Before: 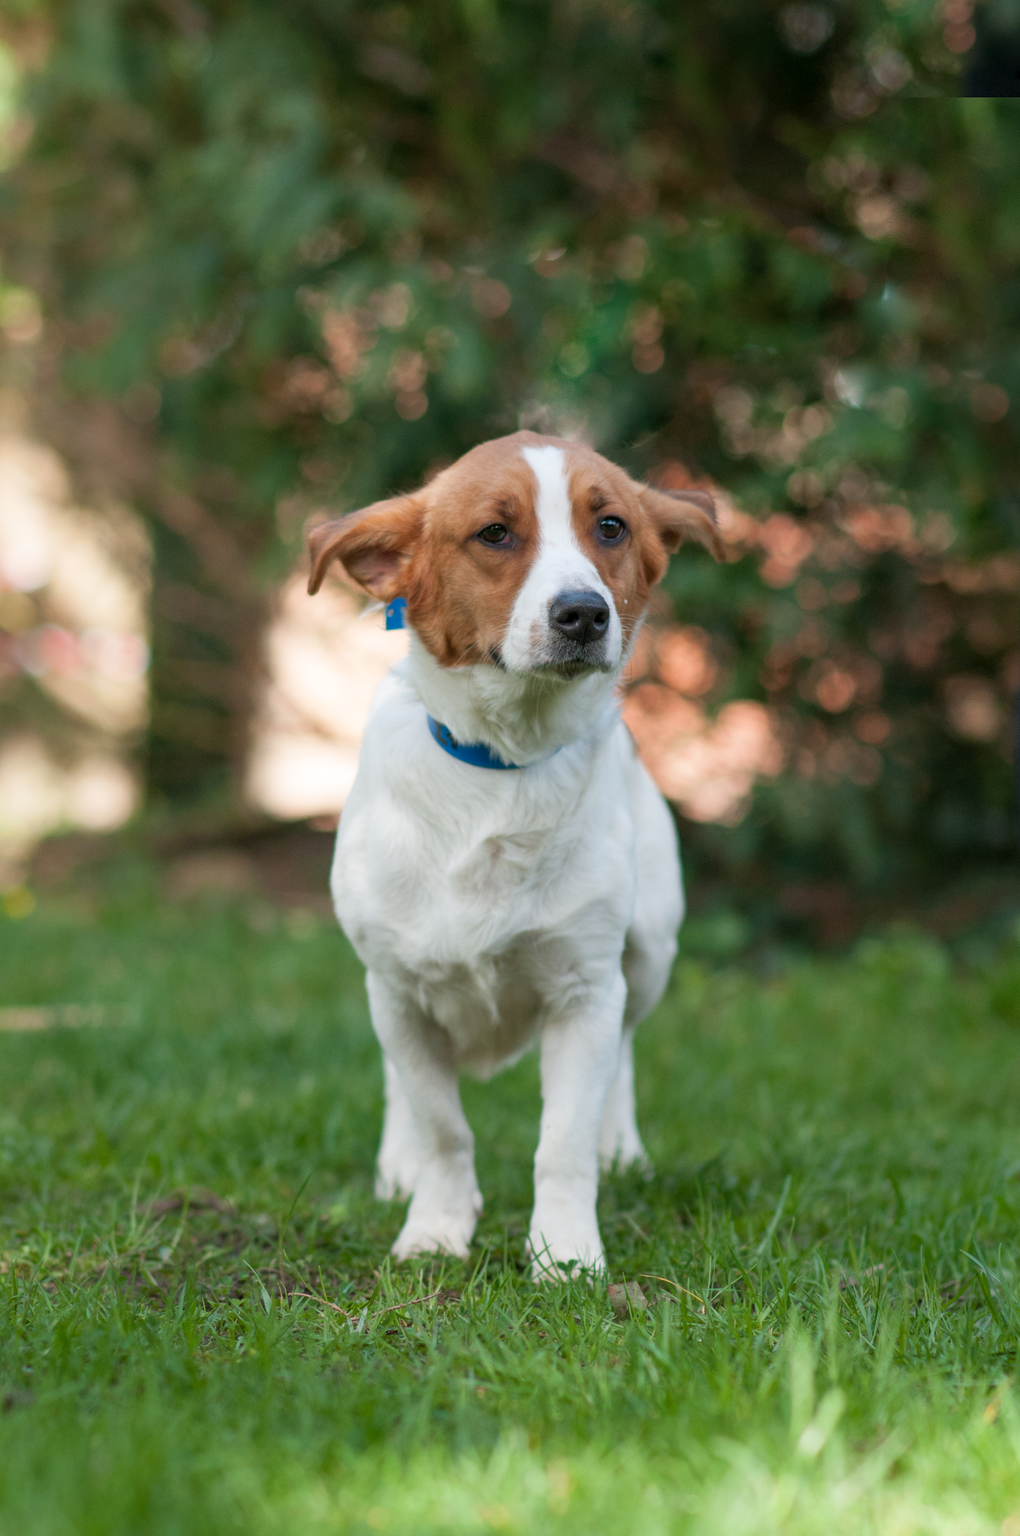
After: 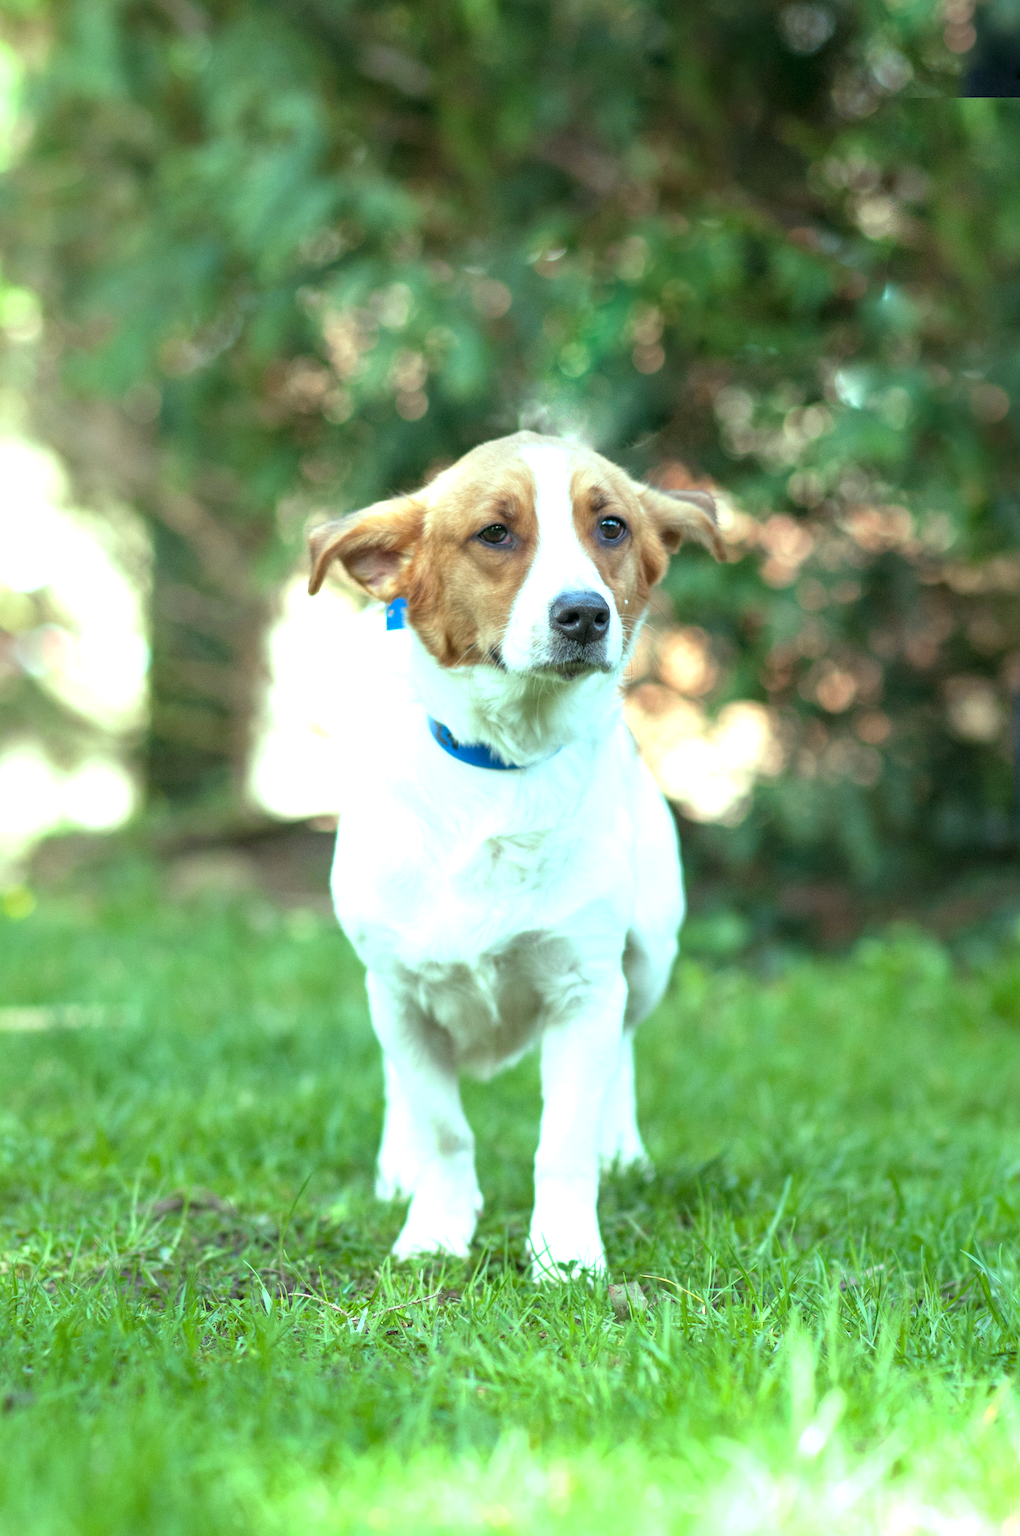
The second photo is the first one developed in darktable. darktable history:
exposure: black level correction 0, exposure 1.1 EV, compensate exposure bias true, compensate highlight preservation false
color balance: mode lift, gamma, gain (sRGB), lift [0.997, 0.979, 1.021, 1.011], gamma [1, 1.084, 0.916, 0.998], gain [1, 0.87, 1.13, 1.101], contrast 4.55%, contrast fulcrum 38.24%, output saturation 104.09%
